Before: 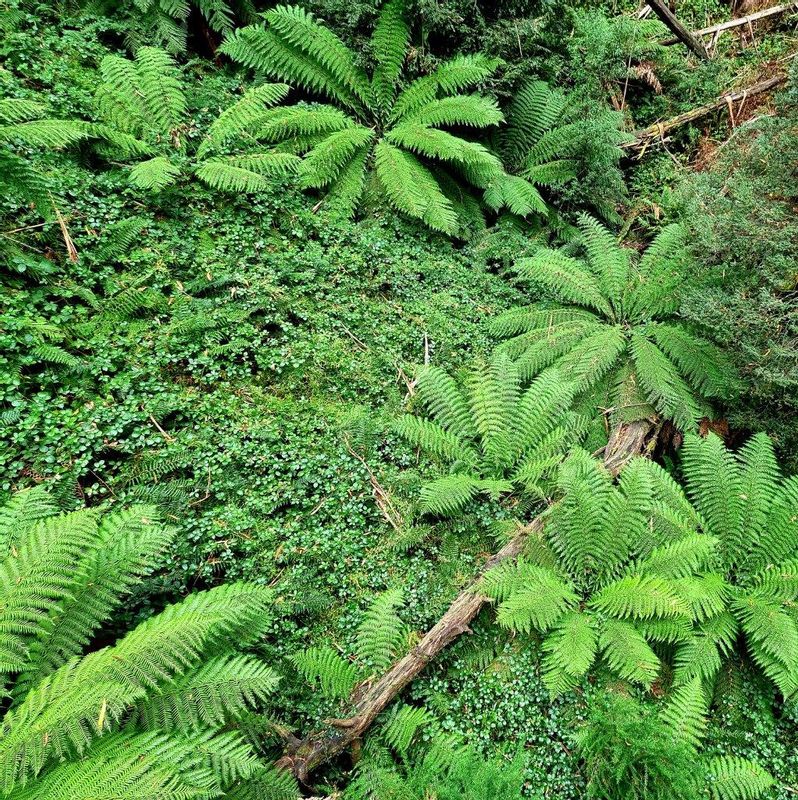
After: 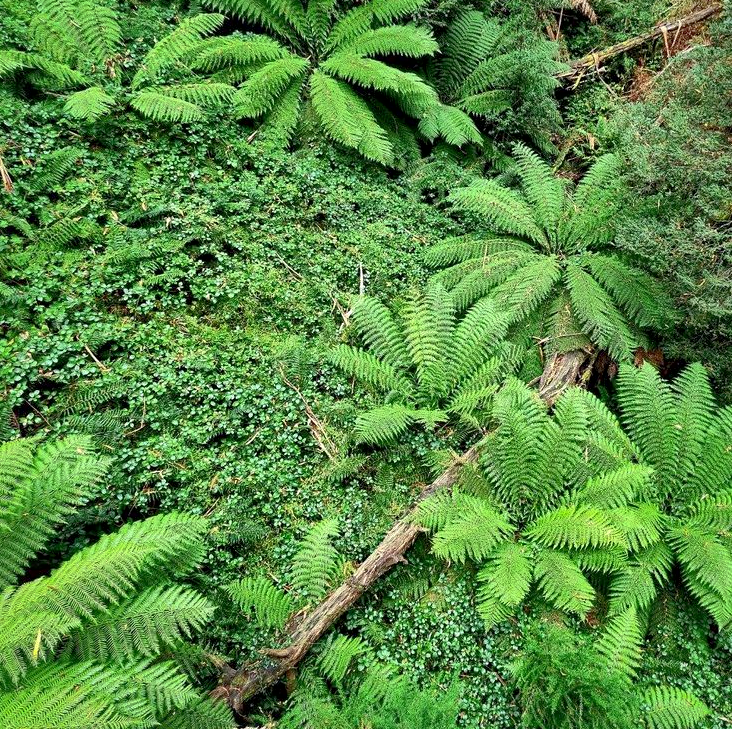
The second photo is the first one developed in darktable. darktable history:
shadows and highlights: on, module defaults
local contrast: mode bilateral grid, contrast 25, coarseness 59, detail 152%, midtone range 0.2
crop and rotate: left 8.234%, top 8.776%
